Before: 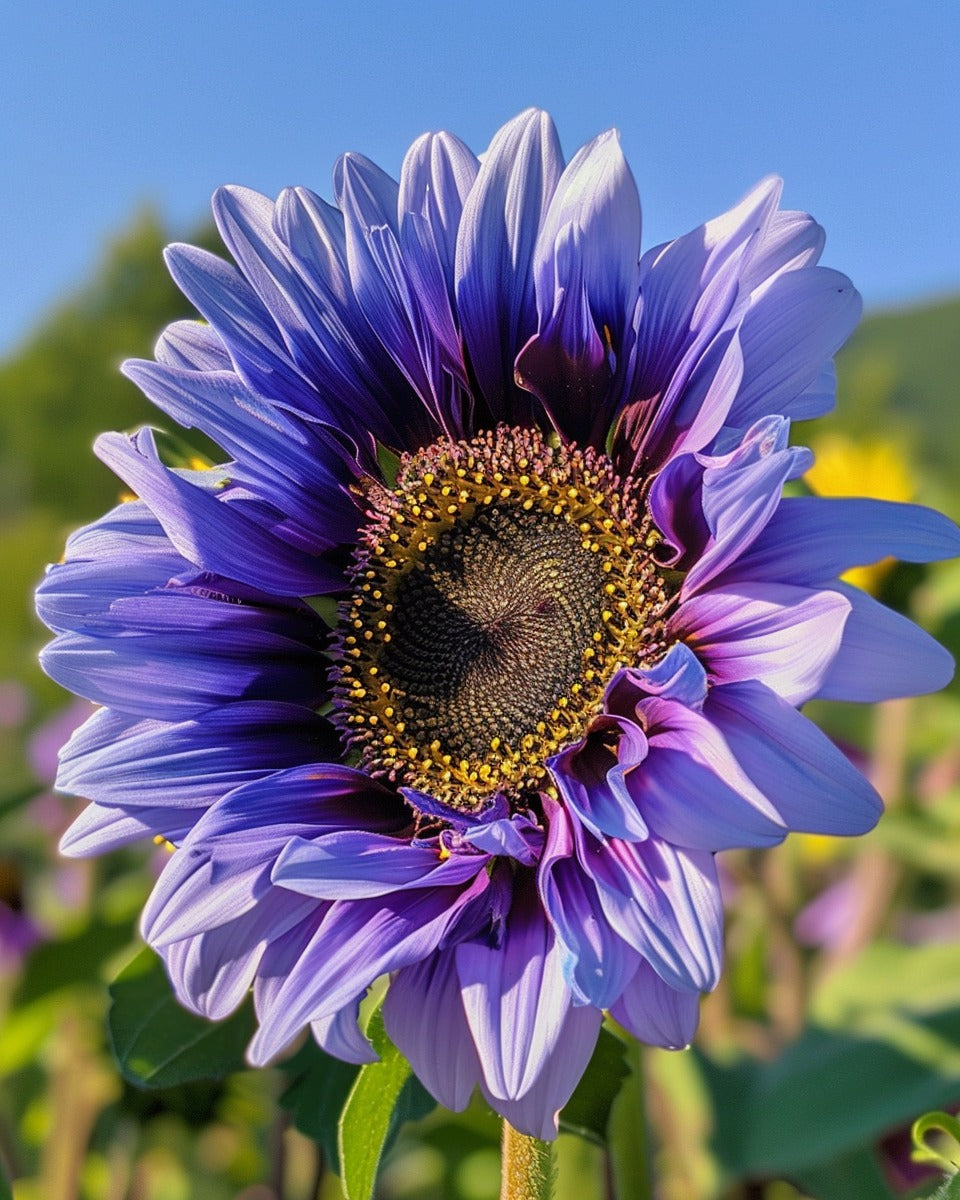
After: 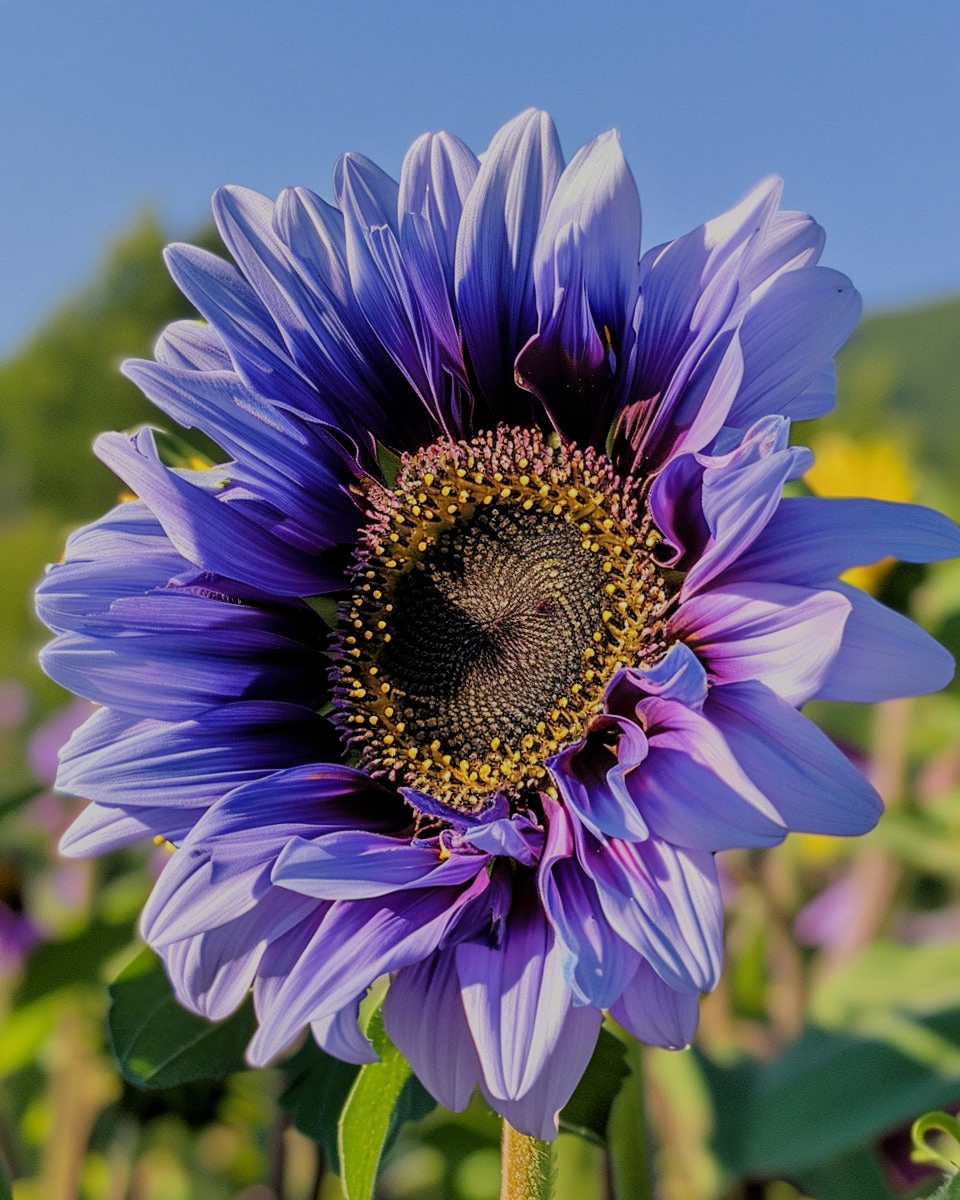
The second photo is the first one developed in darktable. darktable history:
filmic rgb: black relative exposure -7.65 EV, white relative exposure 4.56 EV, hardness 3.61
white balance: emerald 1
exposure: exposure -0.041 EV, compensate highlight preservation false
